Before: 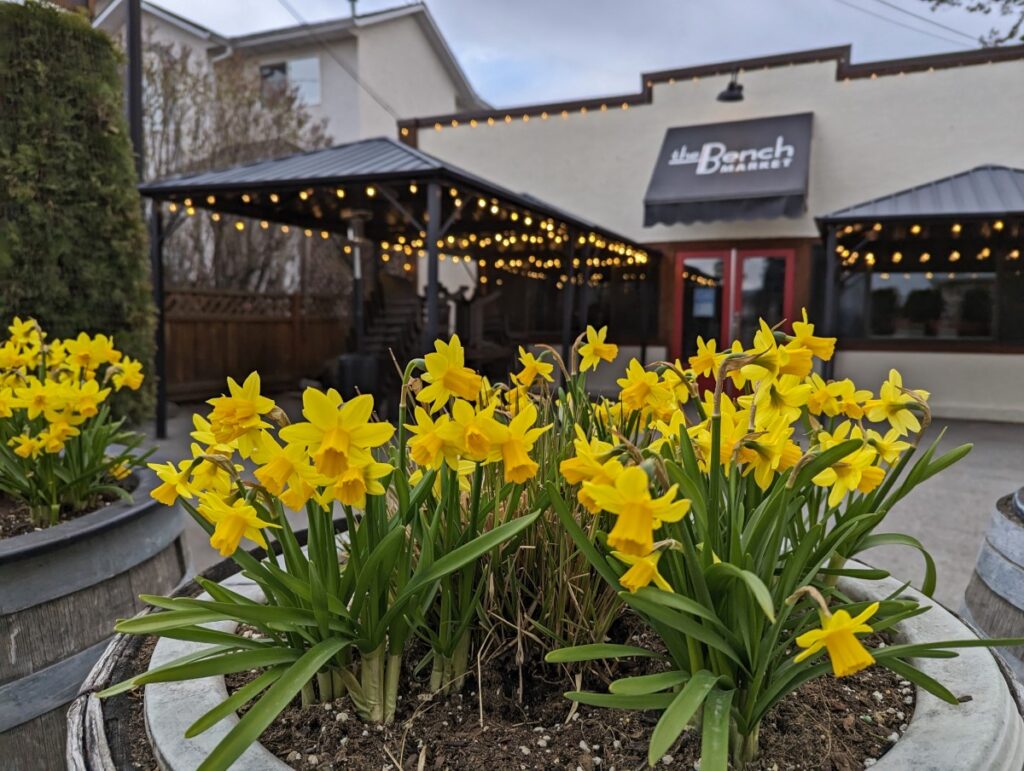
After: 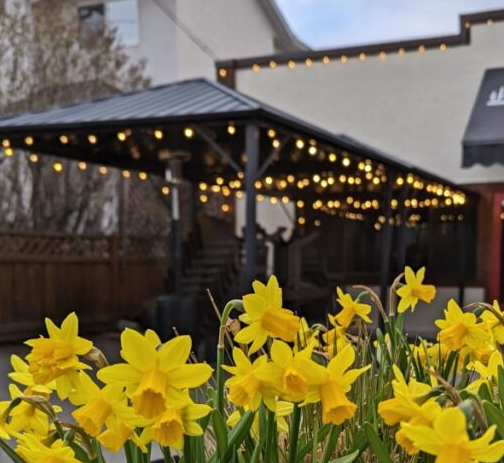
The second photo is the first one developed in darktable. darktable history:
shadows and highlights: shadows -10, white point adjustment 1.5, highlights 10
crop: left 17.835%, top 7.675%, right 32.881%, bottom 32.213%
